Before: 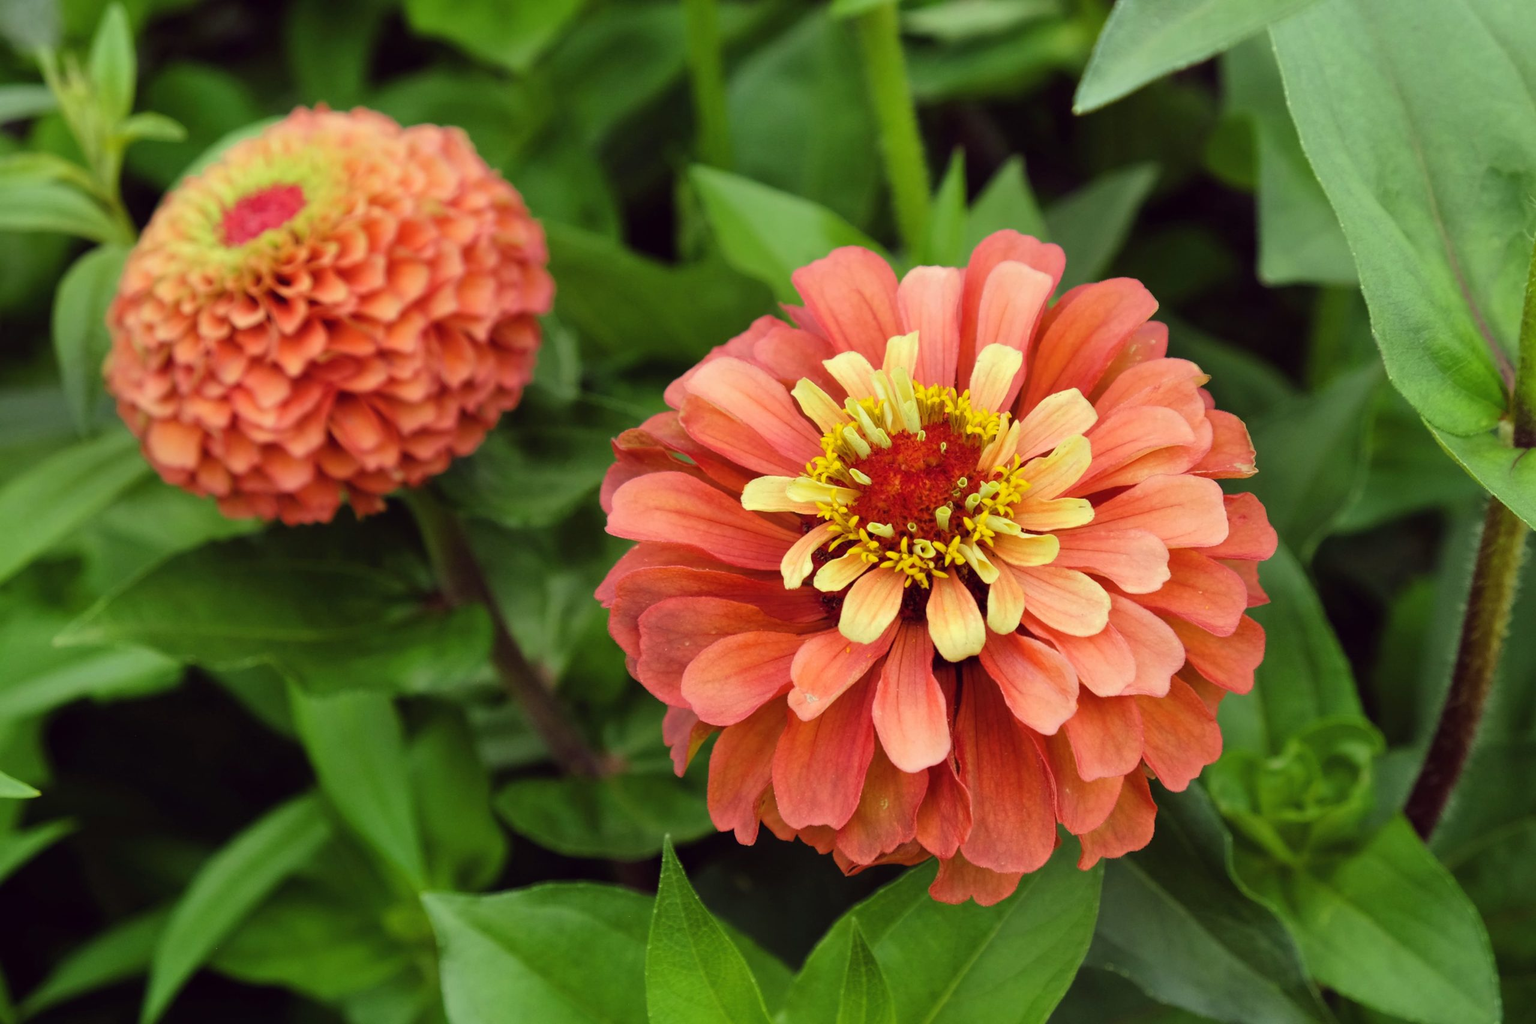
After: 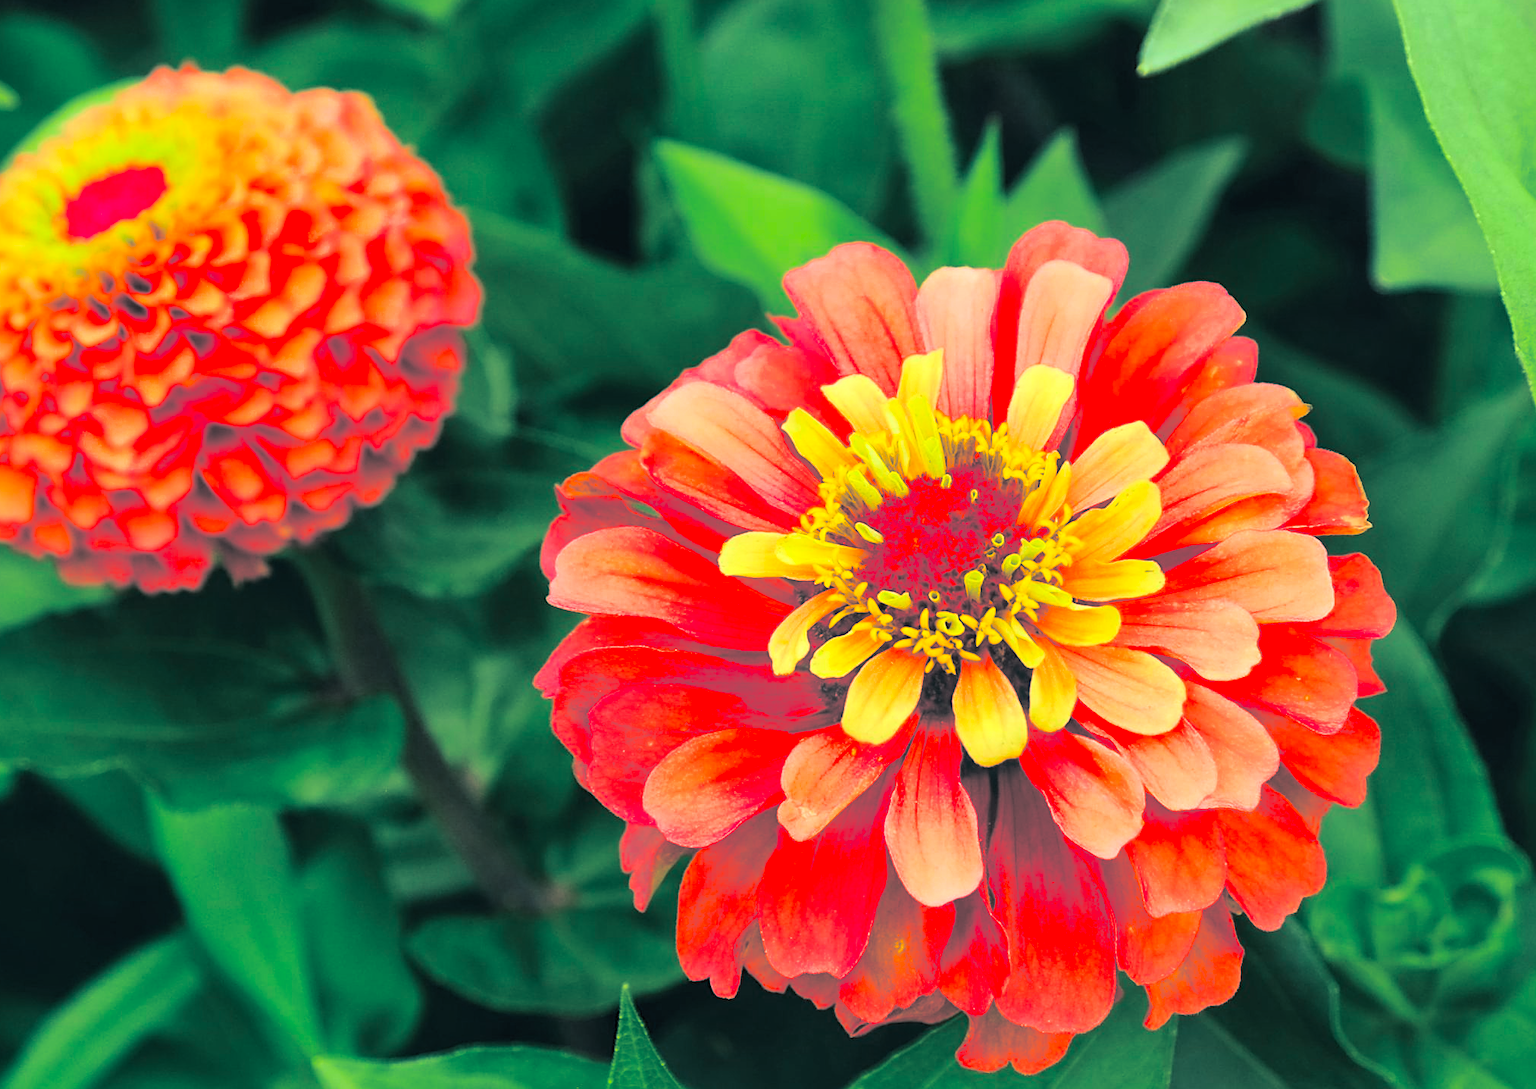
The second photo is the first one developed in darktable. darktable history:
contrast brightness saturation: contrast 0.2, brightness 0.2, saturation 0.8
rgb levels: preserve colors max RGB
shadows and highlights: radius 125.46, shadows 21.19, highlights -21.19, low approximation 0.01
bloom: size 9%, threshold 100%, strength 7%
crop: left 11.225%, top 5.381%, right 9.565%, bottom 10.314%
sharpen: on, module defaults
split-toning: shadows › hue 186.43°, highlights › hue 49.29°, compress 30.29%
